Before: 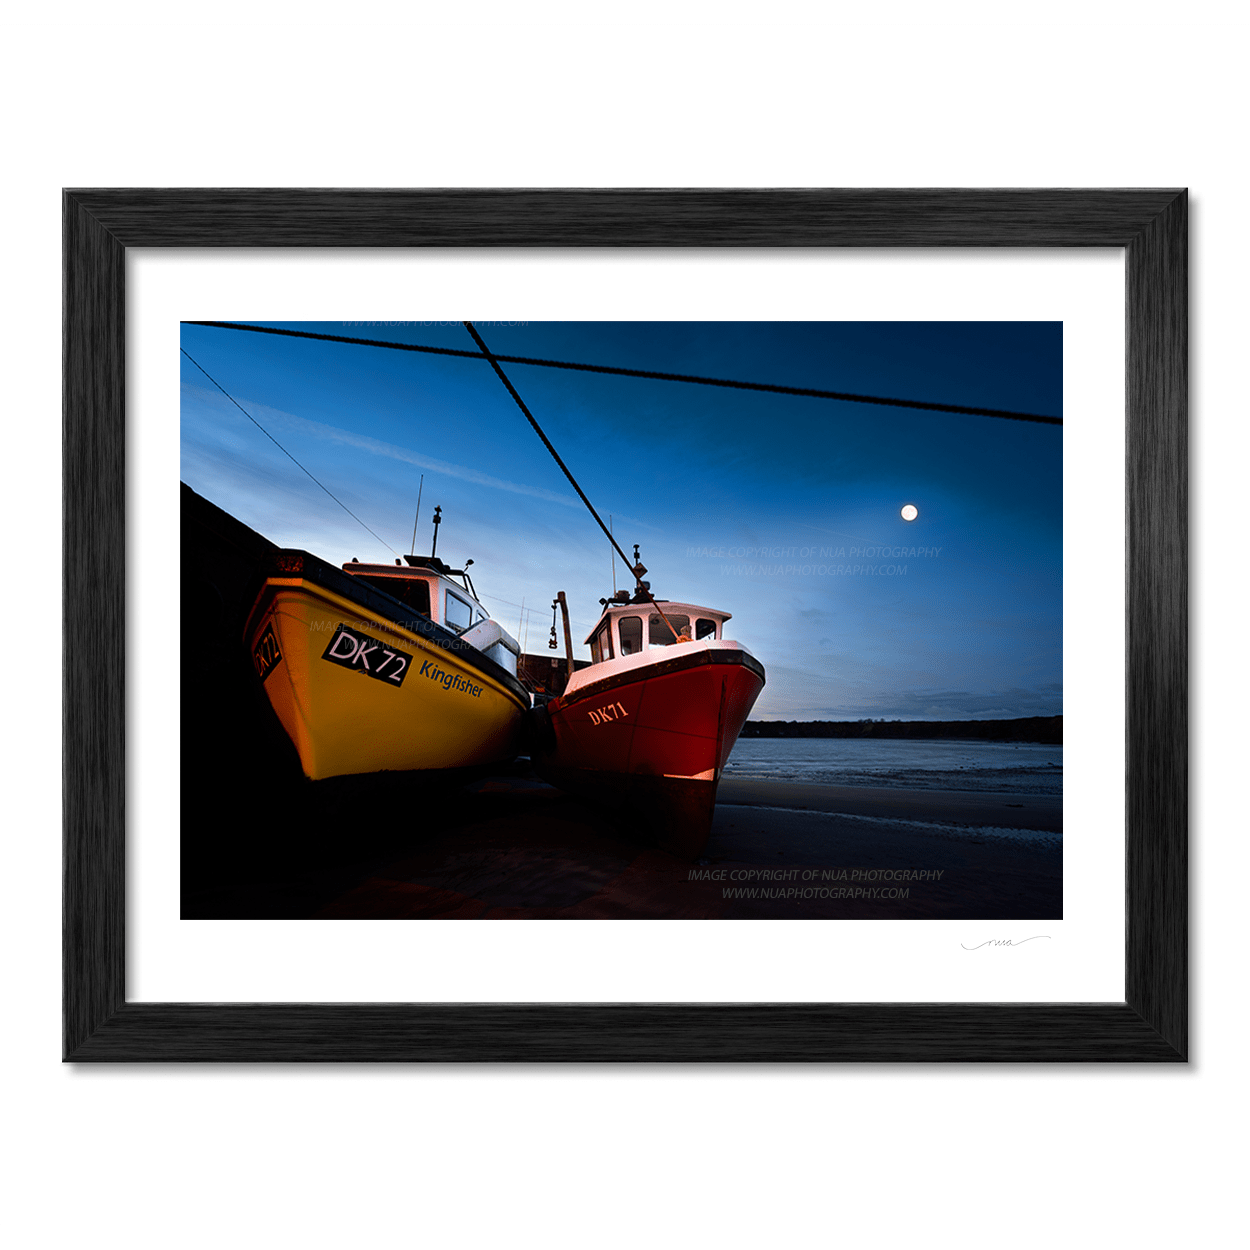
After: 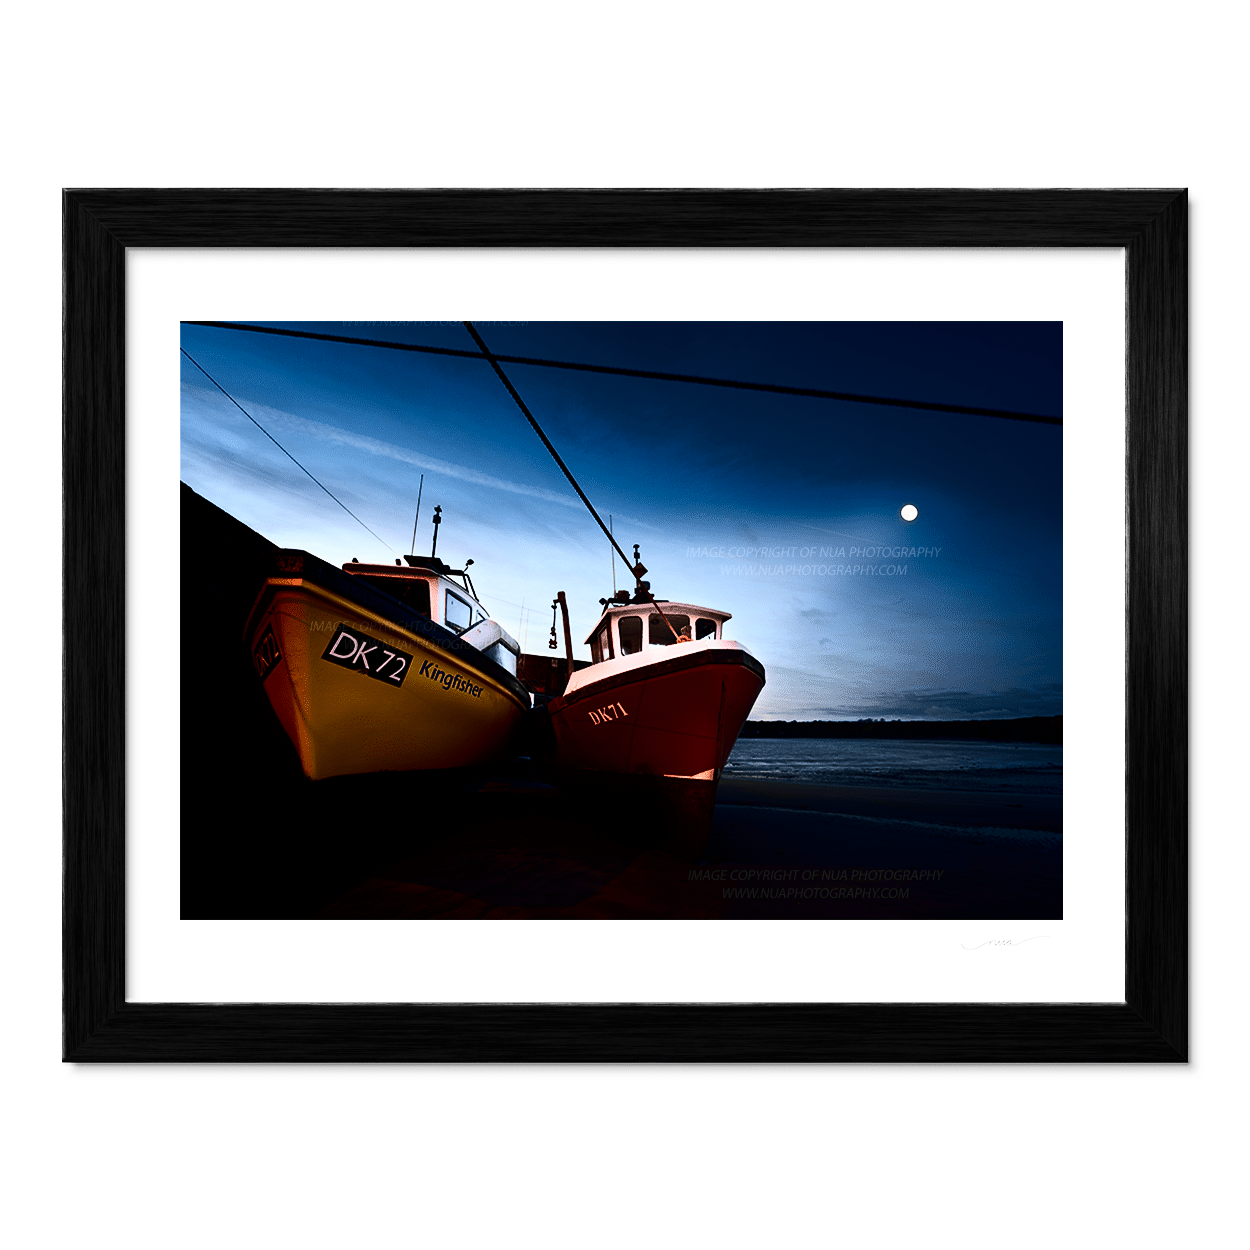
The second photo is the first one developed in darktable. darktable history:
contrast brightness saturation: contrast 0.484, saturation -0.088
